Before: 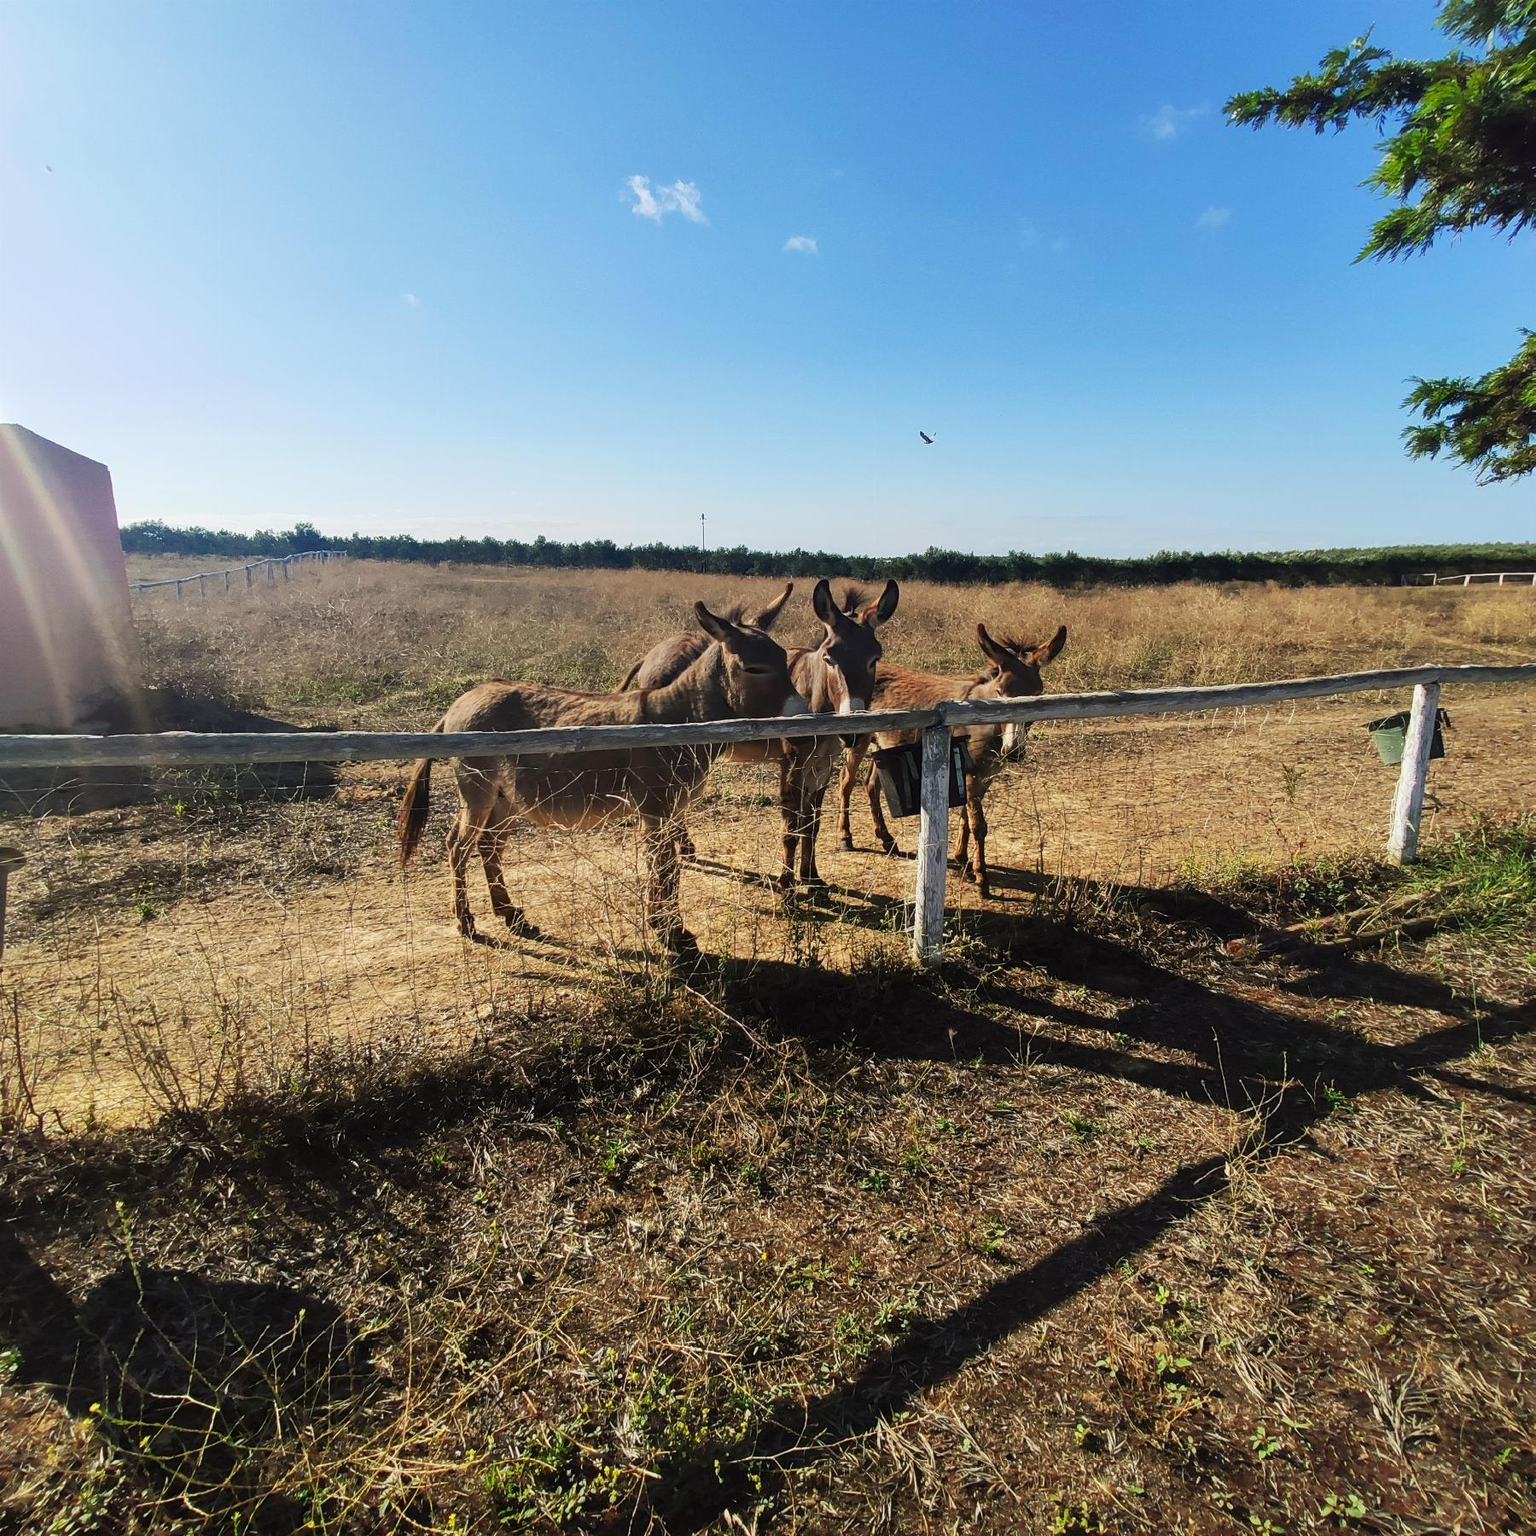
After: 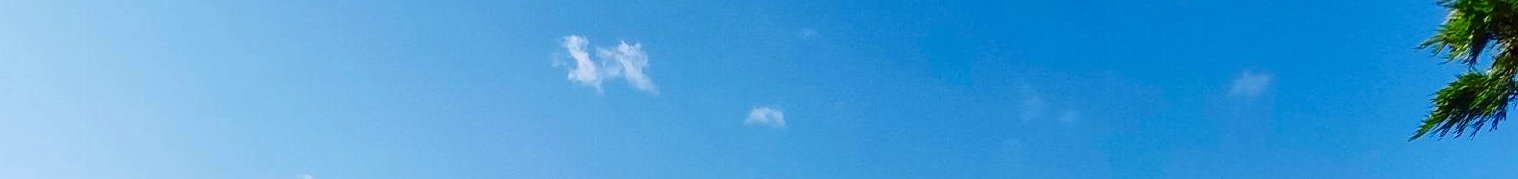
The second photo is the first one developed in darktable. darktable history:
crop and rotate: left 9.644%, top 9.491%, right 6.021%, bottom 80.509%
contrast brightness saturation: contrast 0.13, brightness -0.24, saturation 0.14
white balance: red 0.982, blue 1.018
